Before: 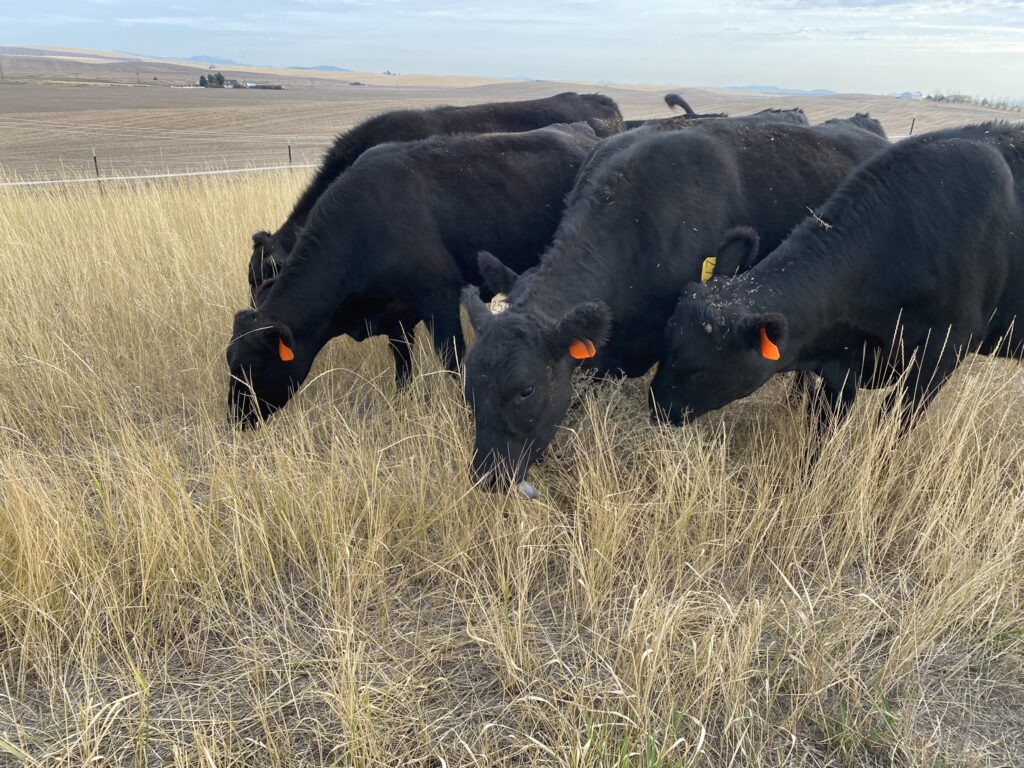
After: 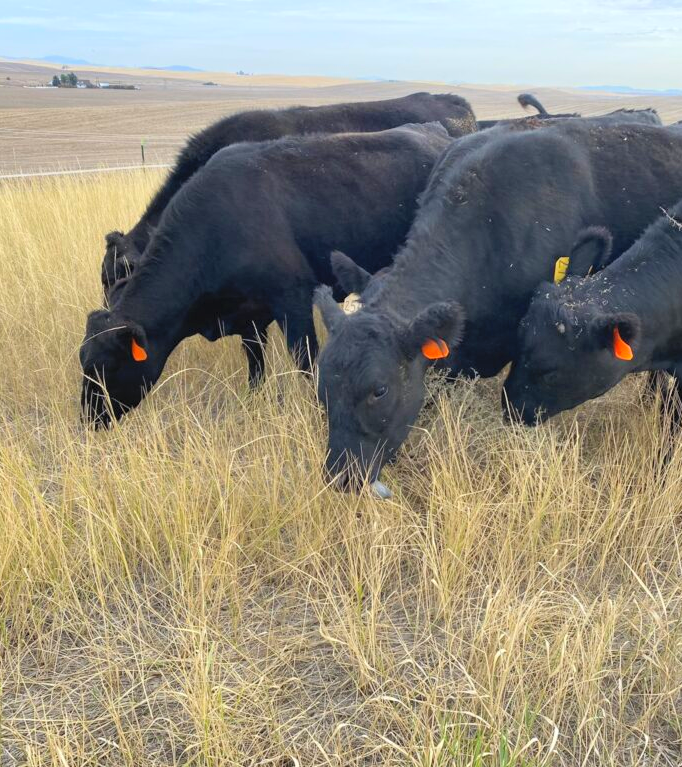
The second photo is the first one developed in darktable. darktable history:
crop and rotate: left 14.436%, right 18.898%
contrast brightness saturation: contrast 0.07, brightness 0.18, saturation 0.4
